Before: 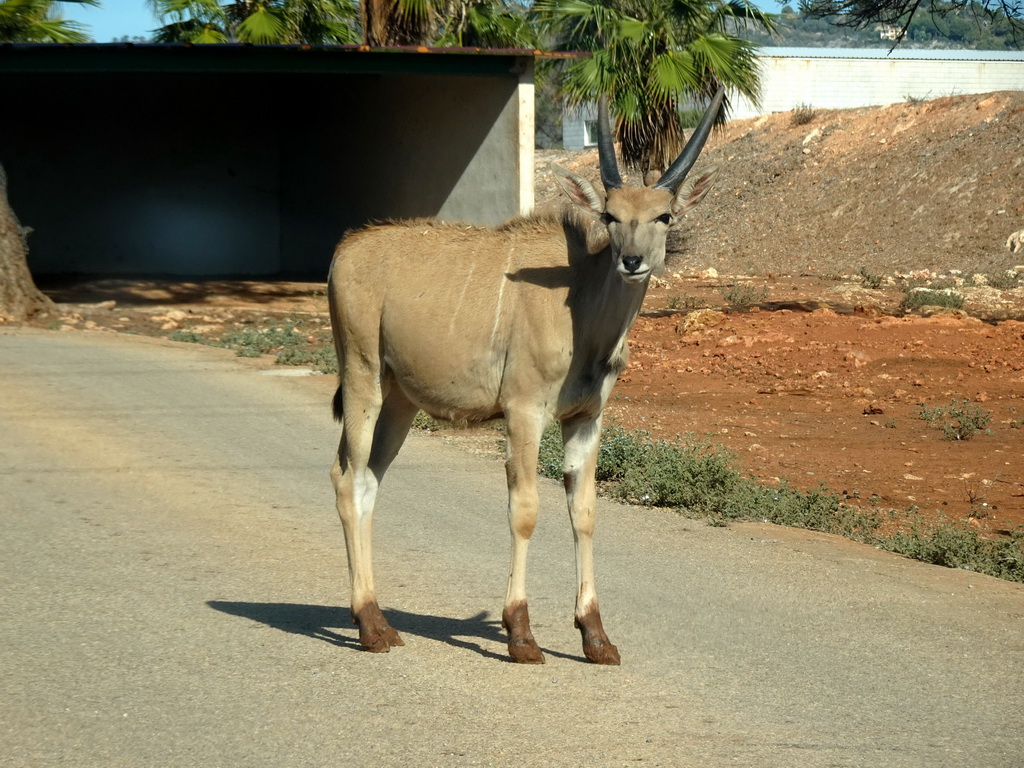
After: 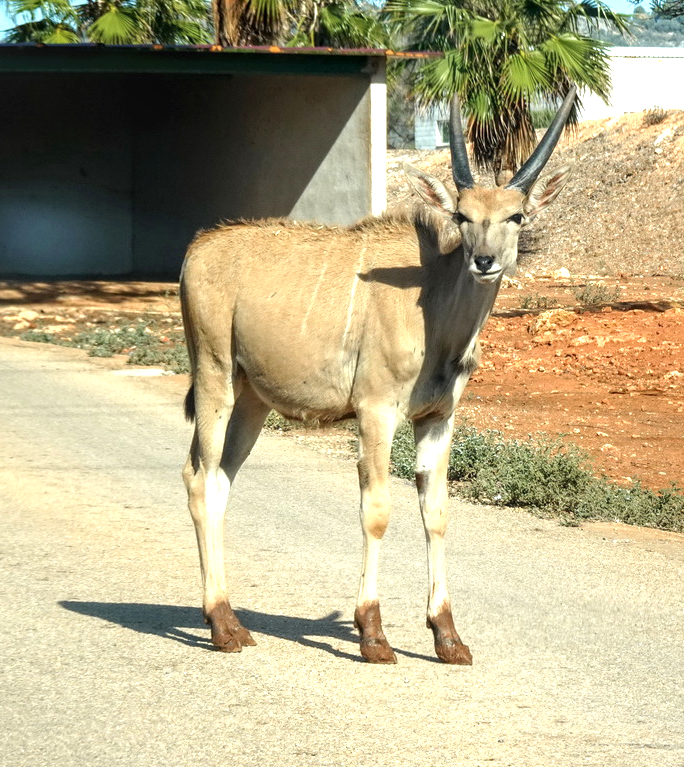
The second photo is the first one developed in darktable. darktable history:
crop and rotate: left 14.457%, right 18.709%
exposure: black level correction 0, exposure 1.102 EV, compensate exposure bias true, compensate highlight preservation false
color zones: curves: ch0 [(0, 0.5) (0.143, 0.5) (0.286, 0.456) (0.429, 0.5) (0.571, 0.5) (0.714, 0.5) (0.857, 0.5) (1, 0.5)]; ch1 [(0, 0.5) (0.143, 0.5) (0.286, 0.422) (0.429, 0.5) (0.571, 0.5) (0.714, 0.5) (0.857, 0.5) (1, 0.5)]
local contrast: on, module defaults
